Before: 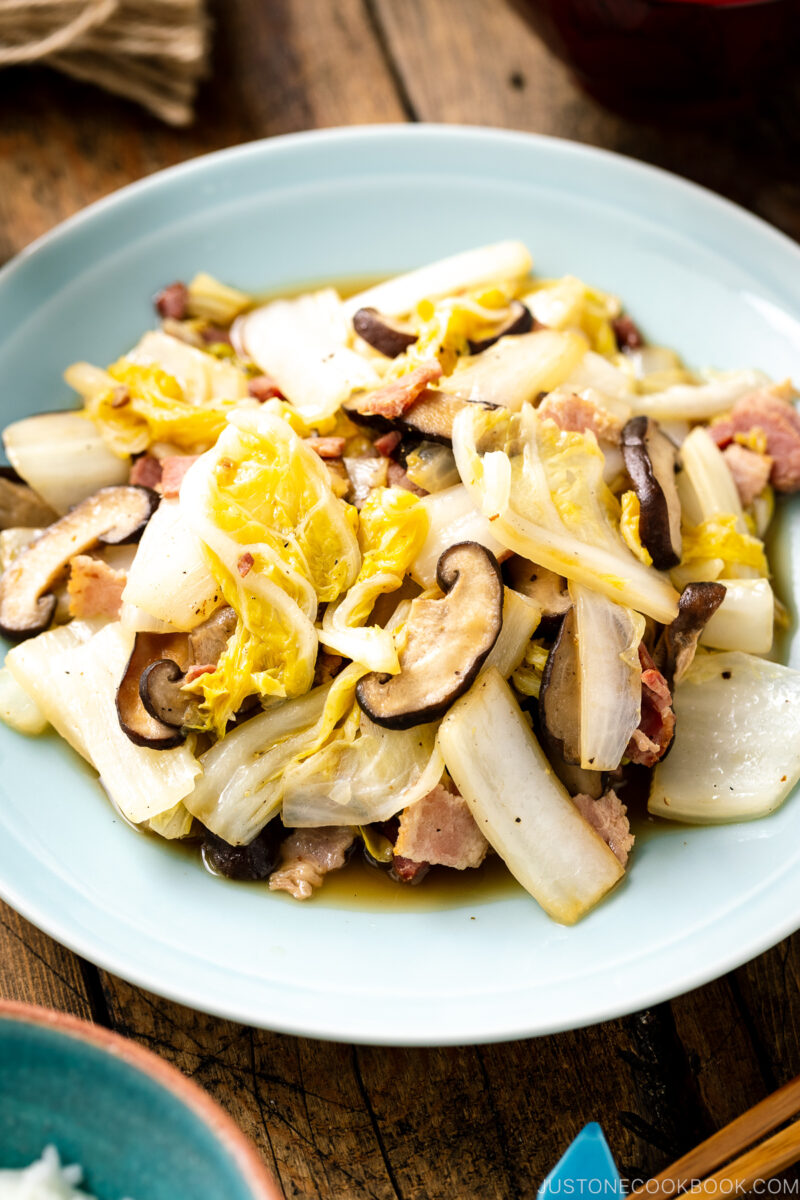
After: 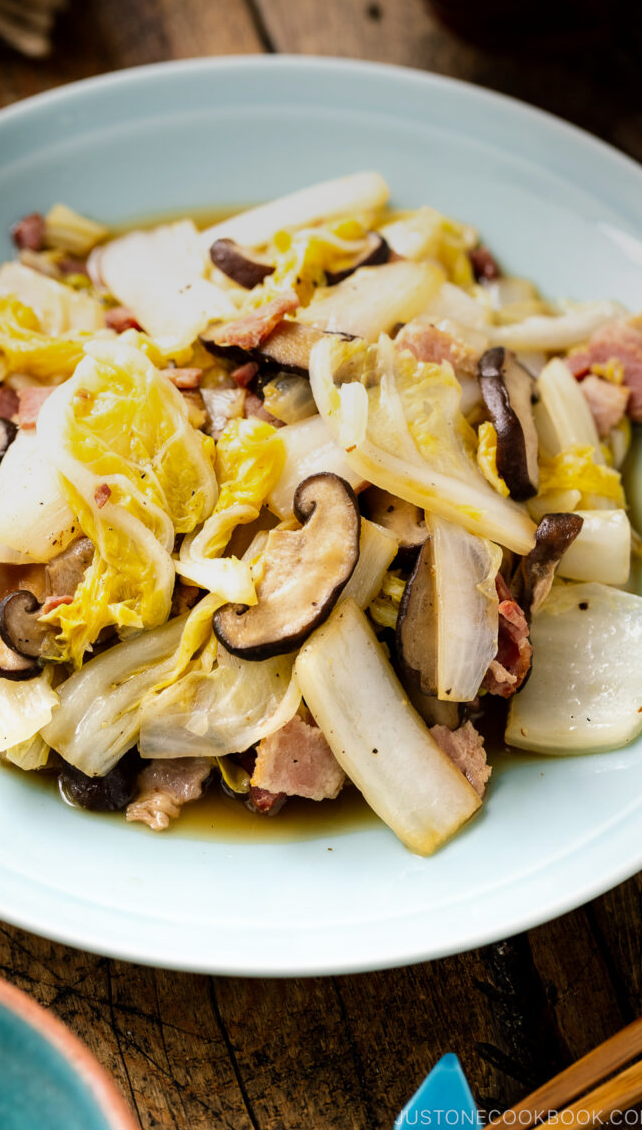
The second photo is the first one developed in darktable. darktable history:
crop and rotate: left 17.959%, top 5.771%, right 1.742%
graduated density: on, module defaults
